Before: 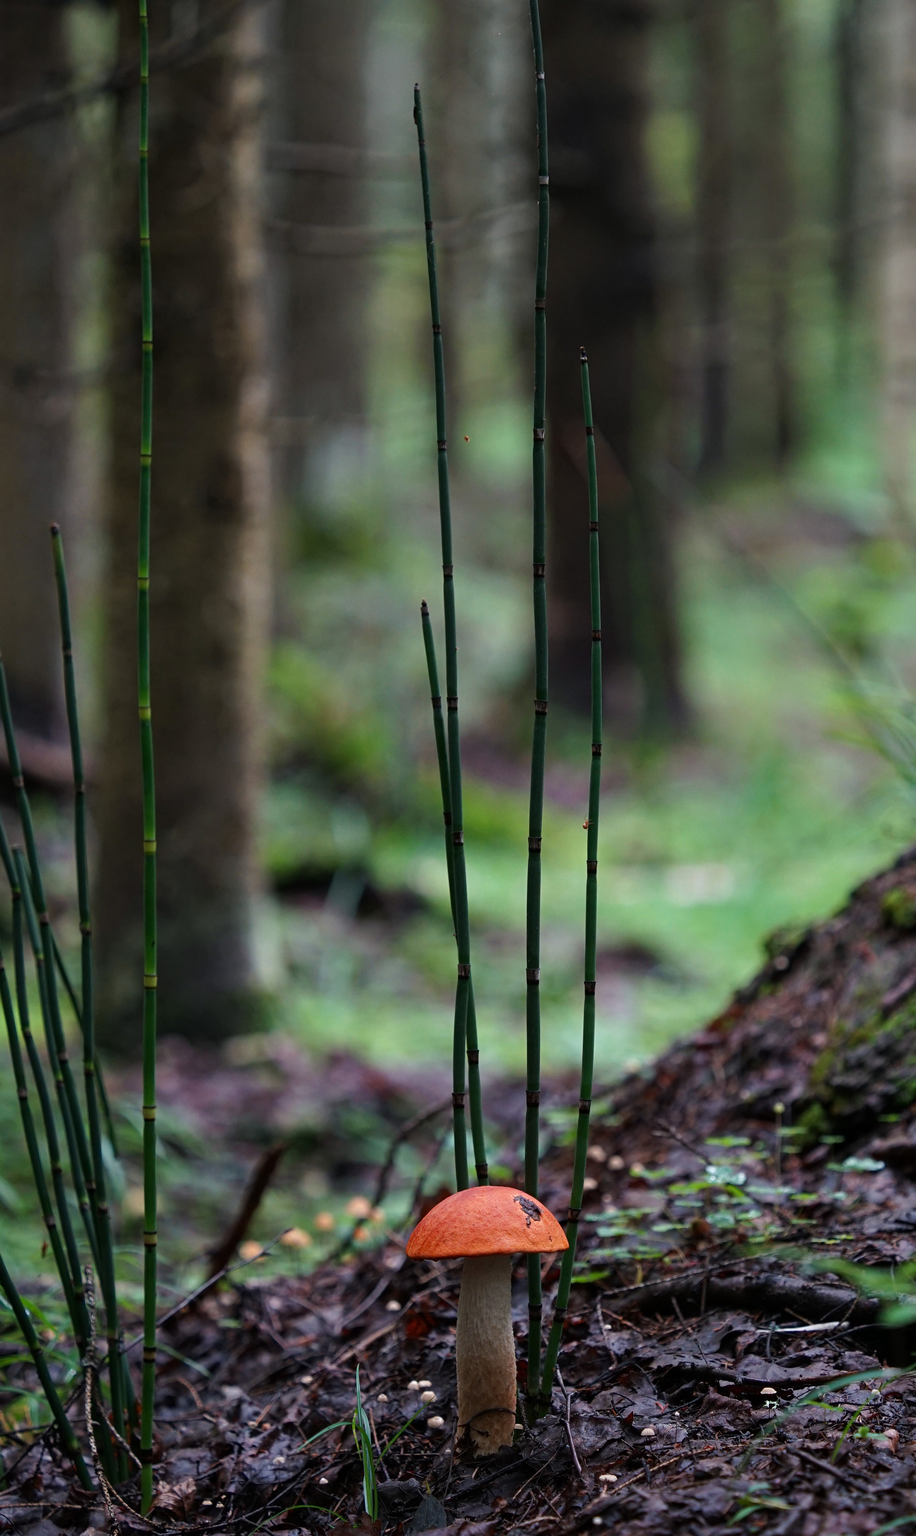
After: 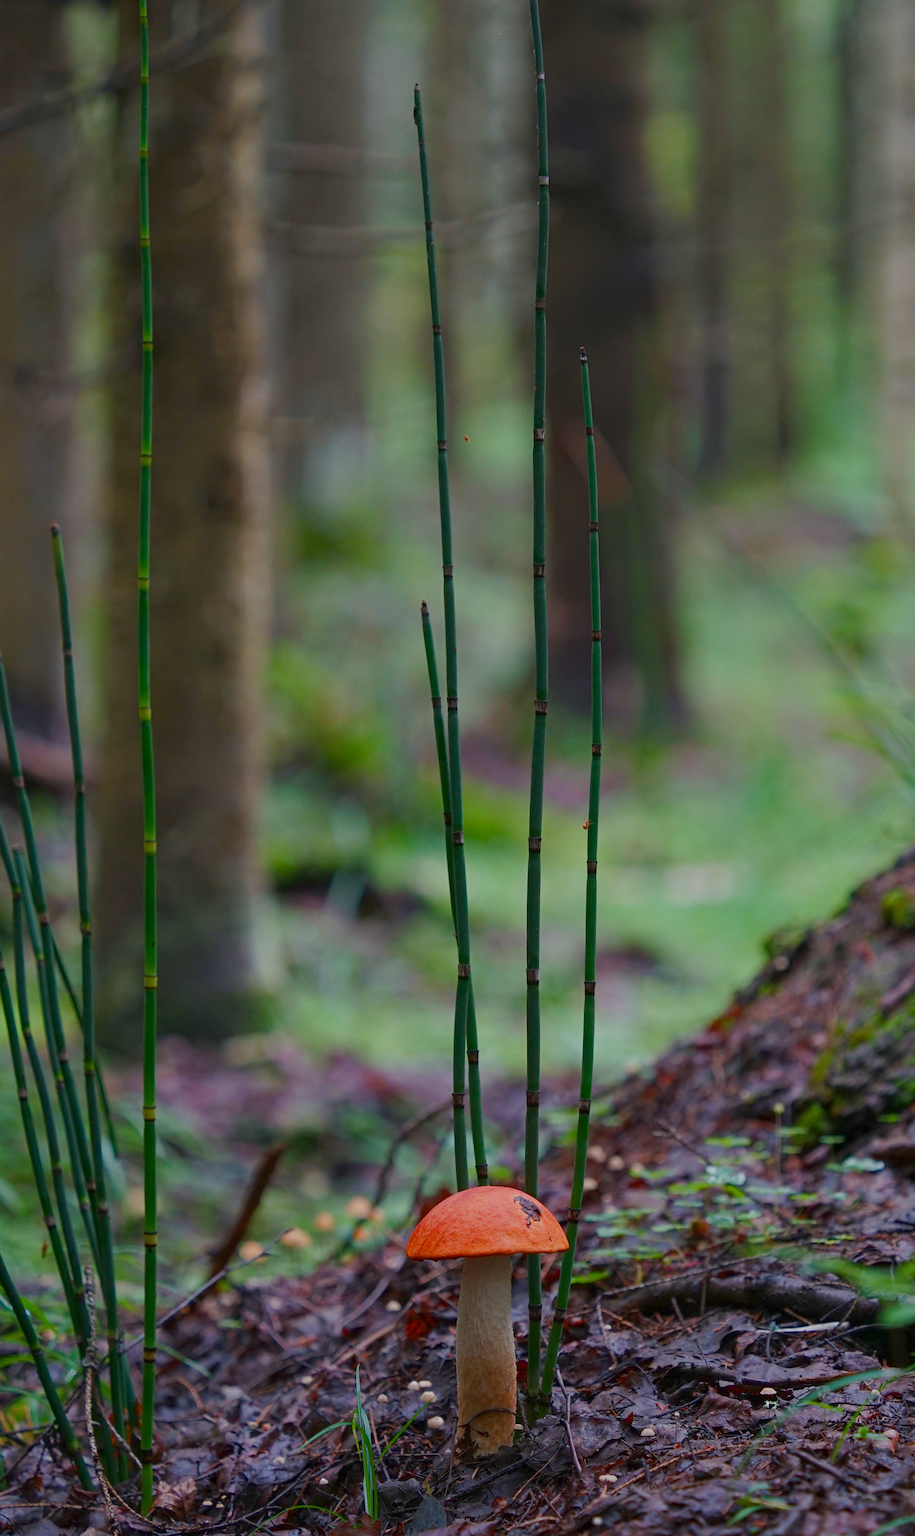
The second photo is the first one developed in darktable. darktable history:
color balance rgb: perceptual saturation grading › global saturation 14.29%, perceptual saturation grading › highlights -25.829%, perceptual saturation grading › shadows 29.598%, contrast -29.866%
